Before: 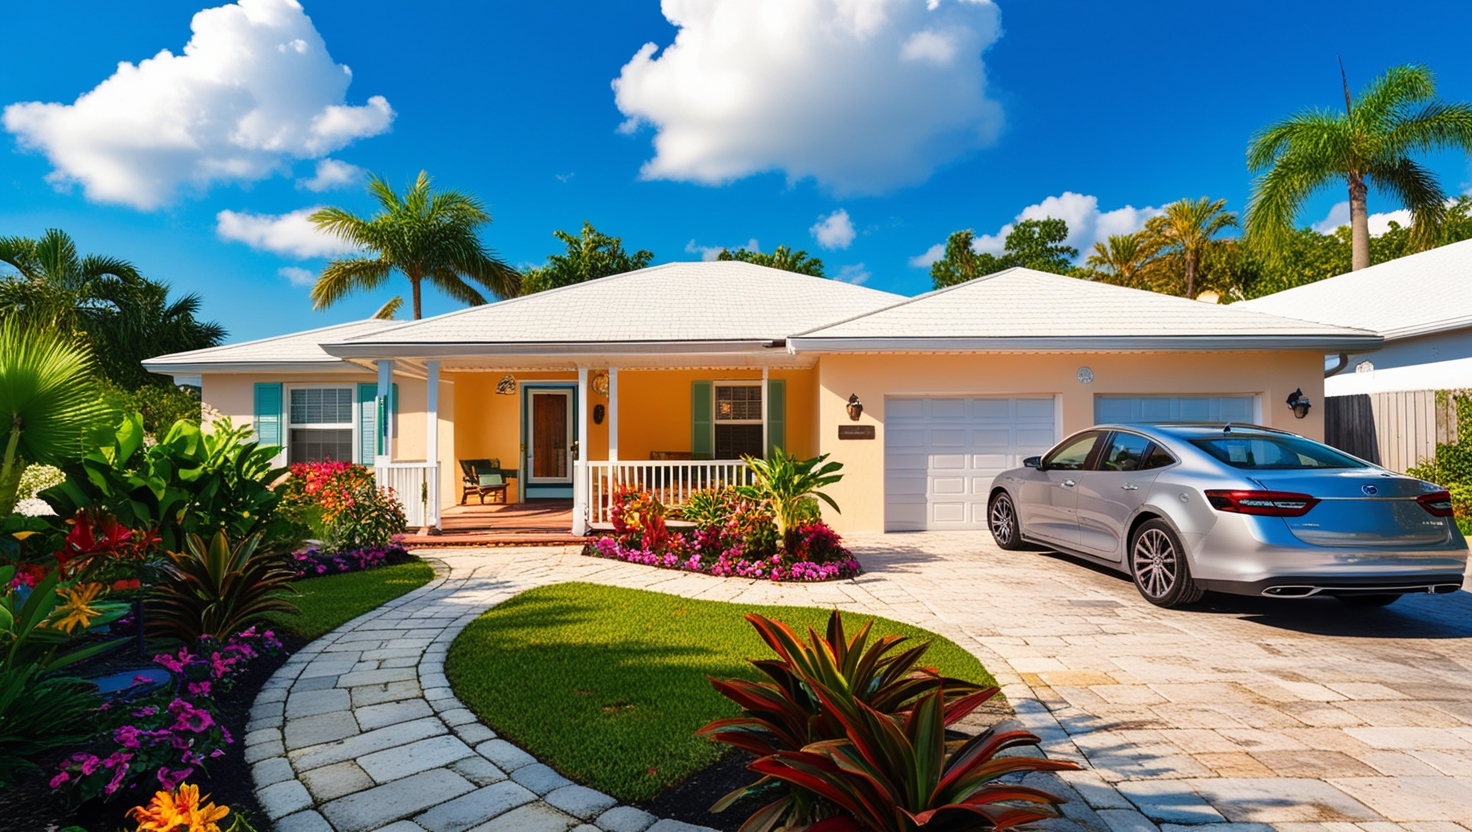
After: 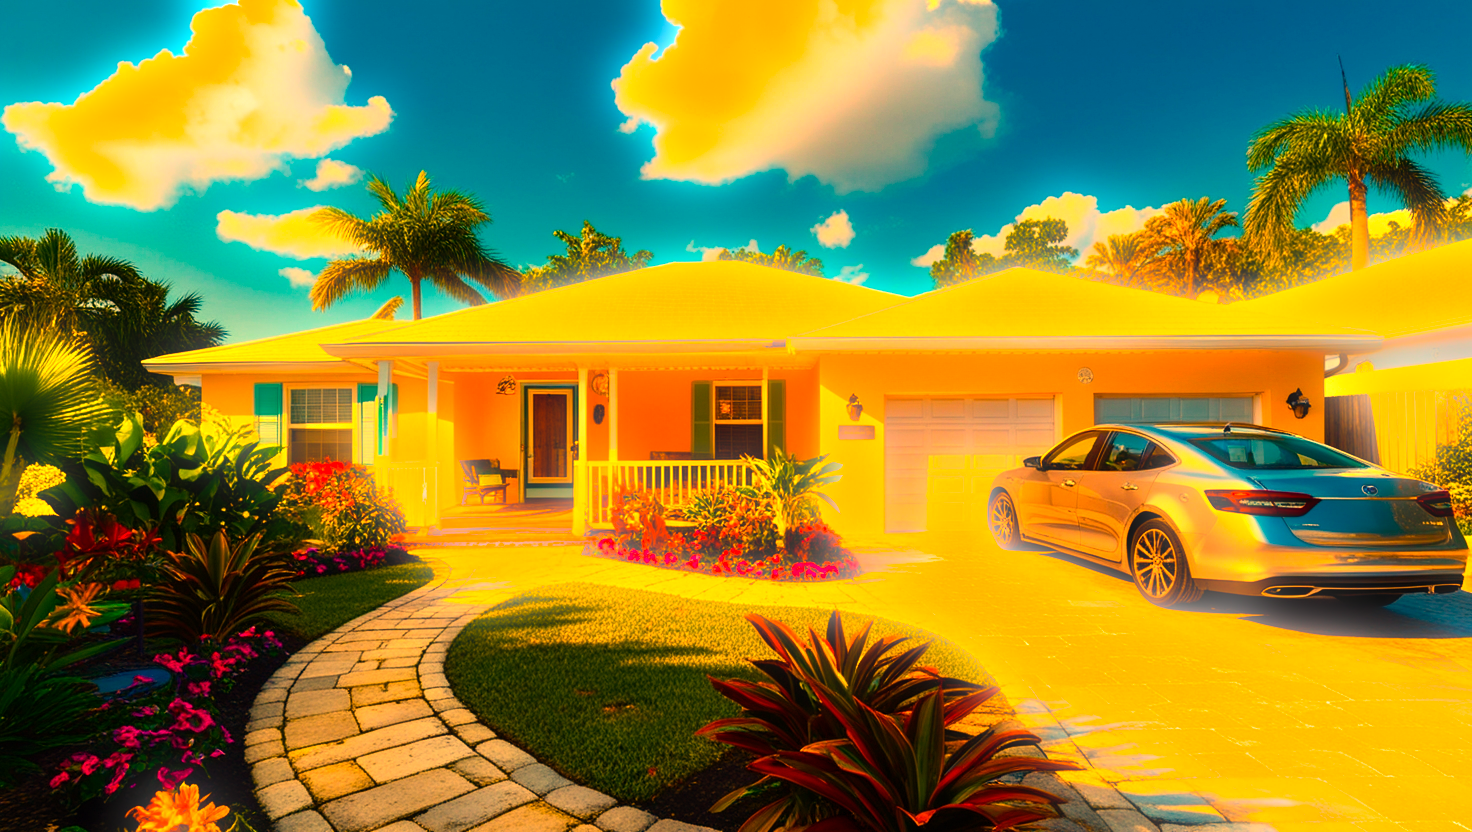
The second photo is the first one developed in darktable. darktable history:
white balance: red 1.467, blue 0.684
bloom: size 5%, threshold 95%, strength 15%
color balance rgb: linear chroma grading › global chroma 9%, perceptual saturation grading › global saturation 36%, perceptual saturation grading › shadows 35%, perceptual brilliance grading › global brilliance 15%, perceptual brilliance grading › shadows -35%, global vibrance 15%
